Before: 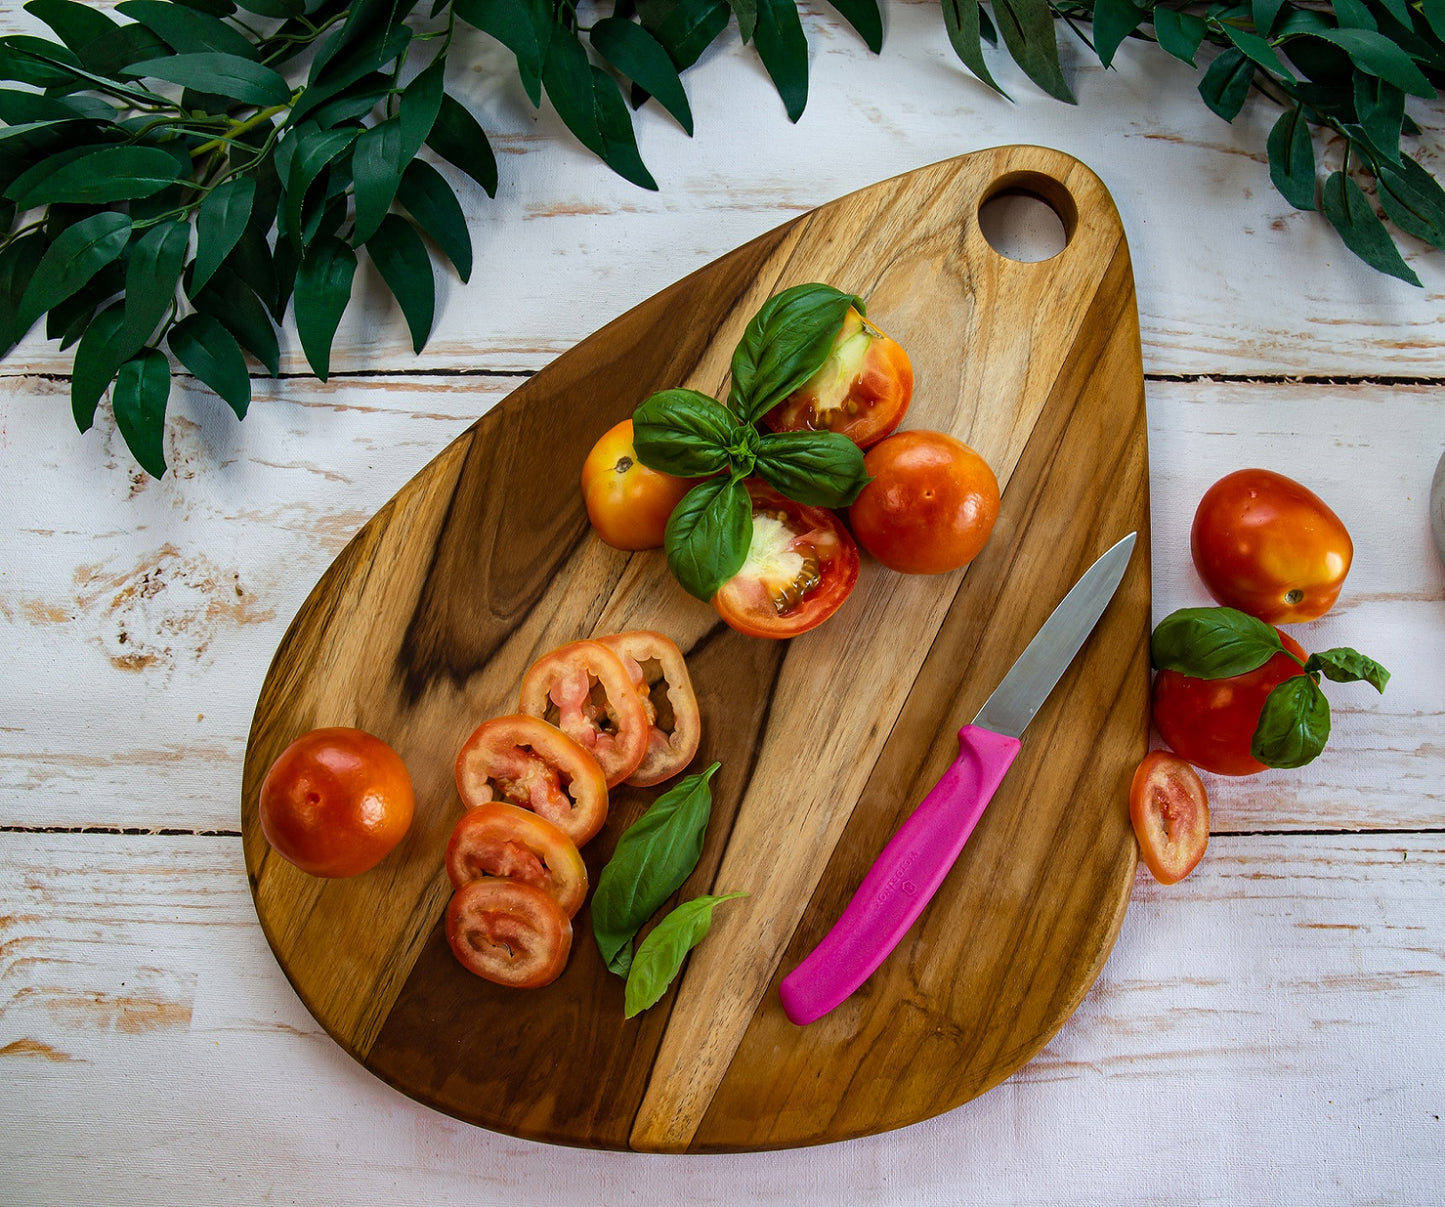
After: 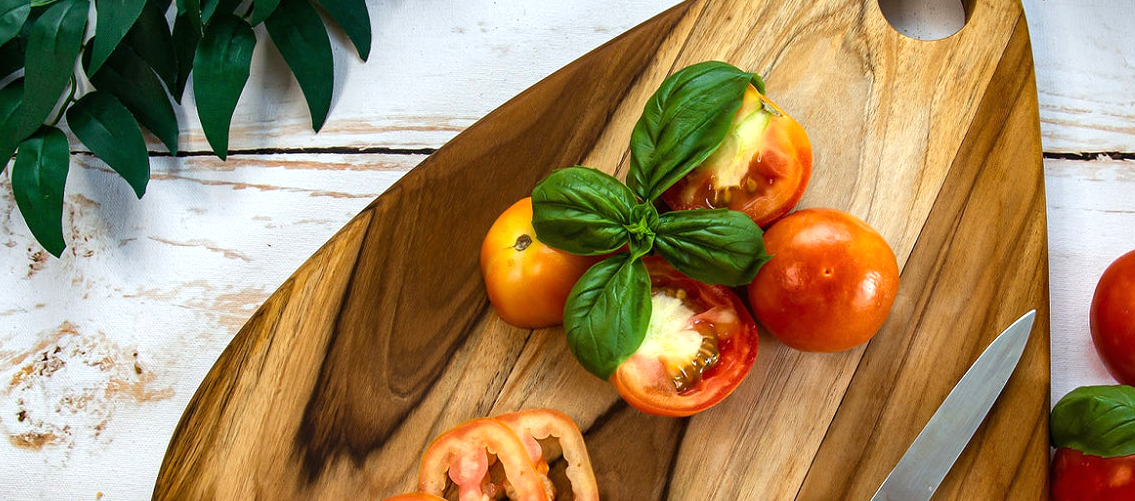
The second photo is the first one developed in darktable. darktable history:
crop: left 7.036%, top 18.398%, right 14.379%, bottom 40.043%
exposure: black level correction 0, exposure 0.5 EV, compensate highlight preservation false
